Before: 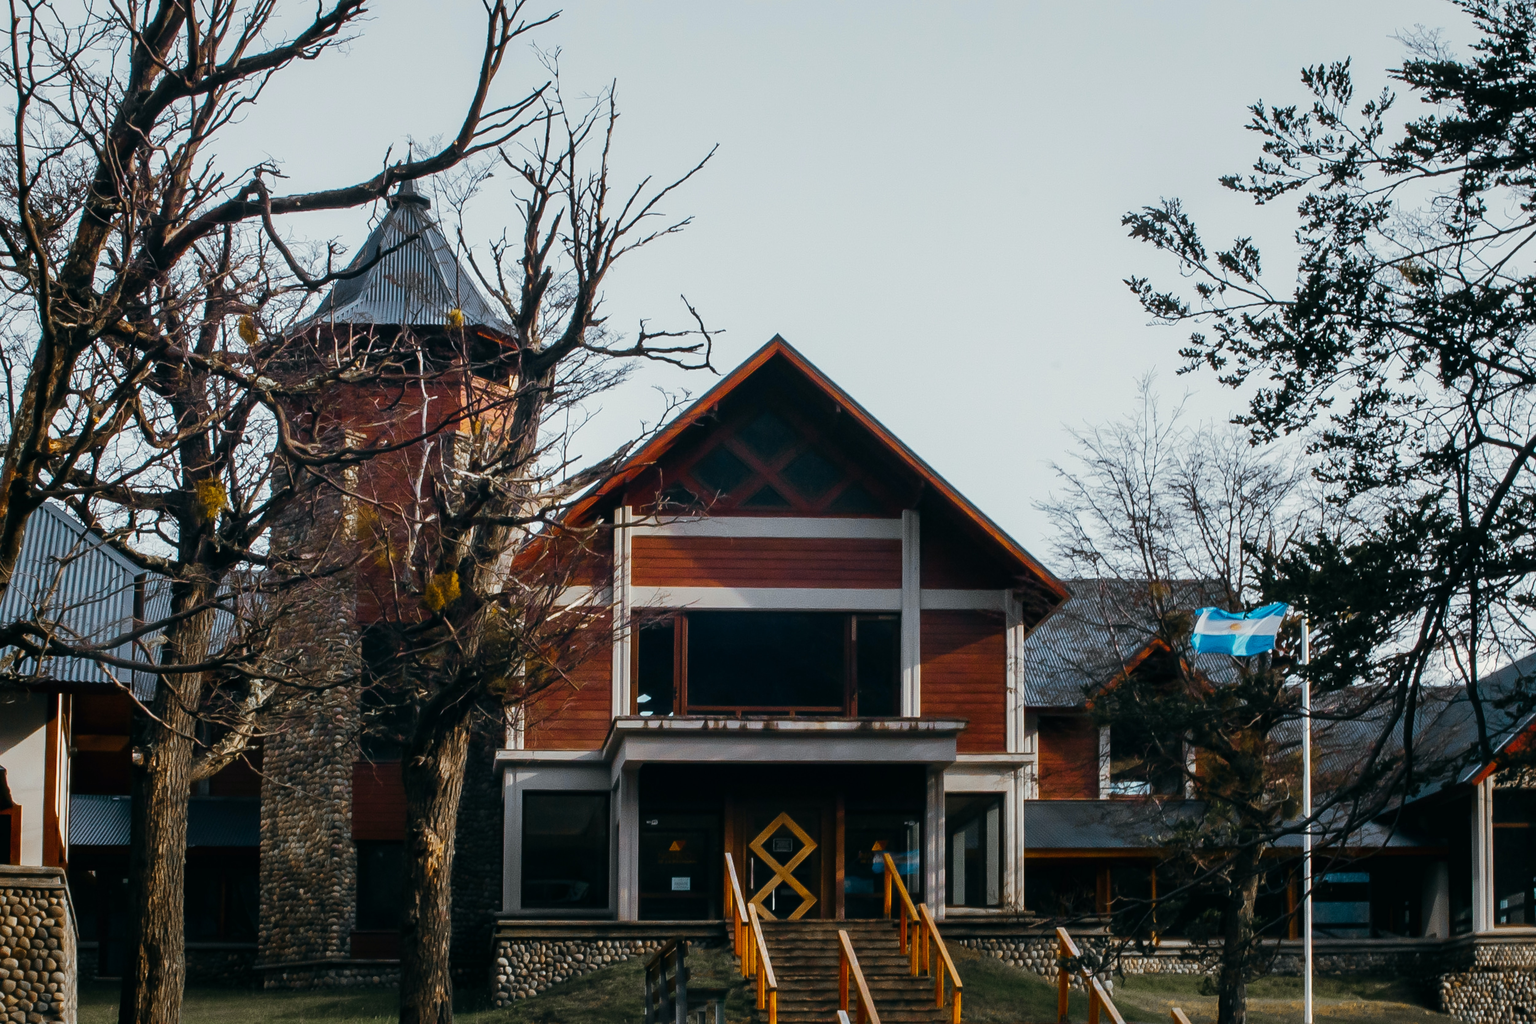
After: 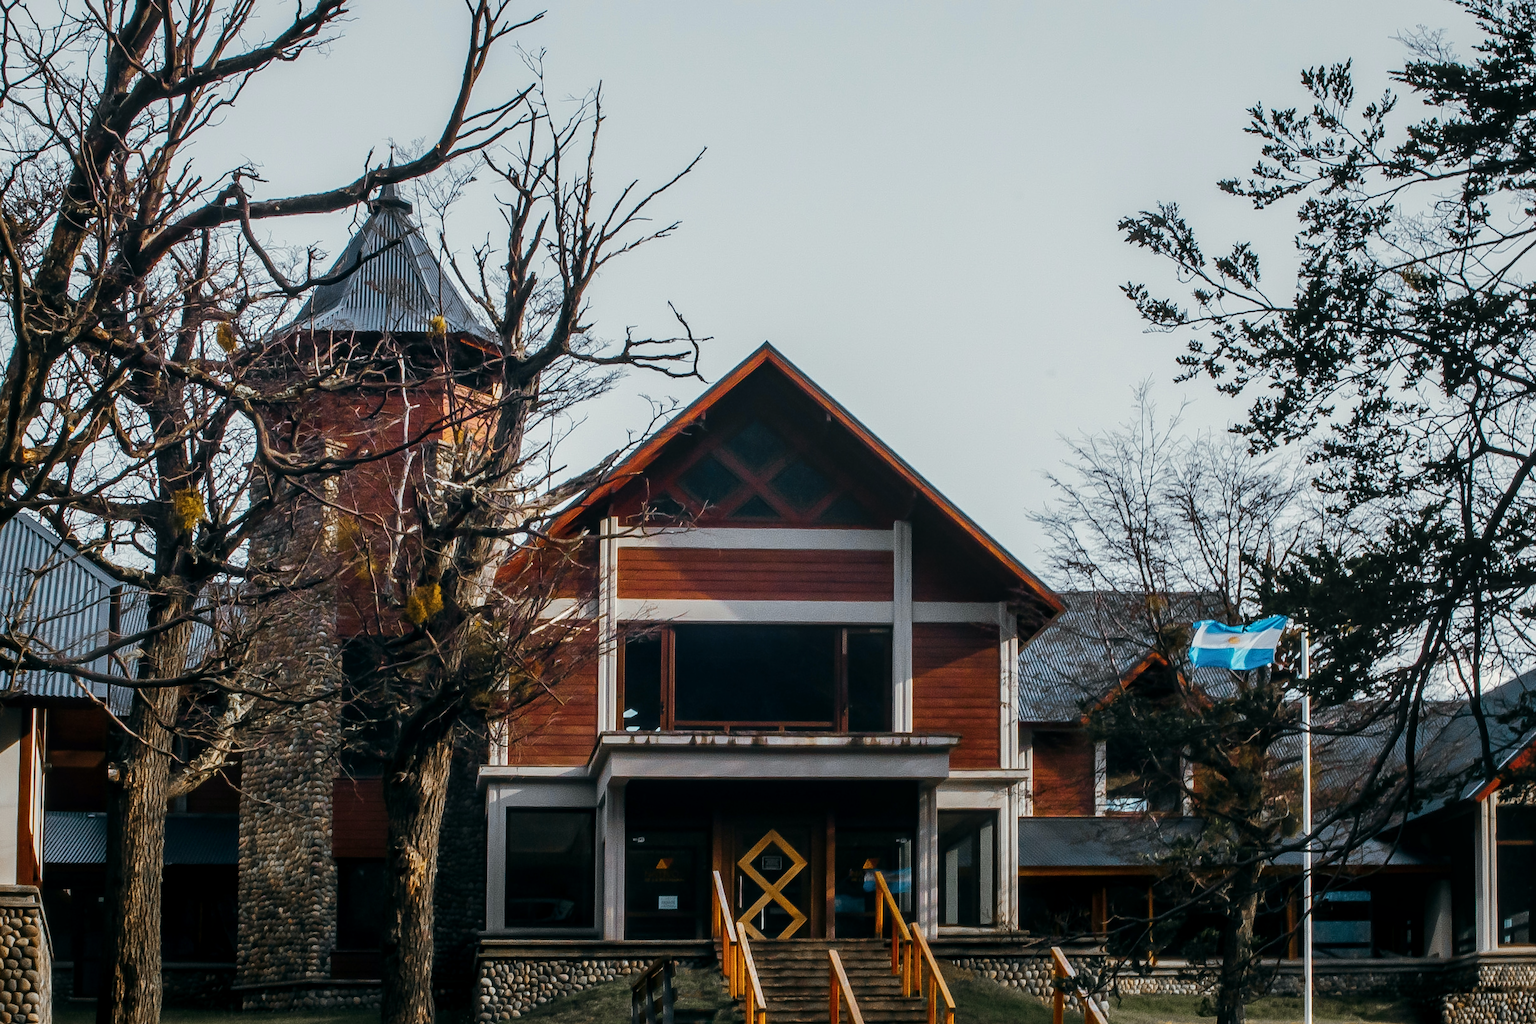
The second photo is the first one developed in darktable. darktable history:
sharpen: amount 0.2
crop: left 1.743%, right 0.268%, bottom 2.011%
white balance: red 1, blue 1
local contrast: on, module defaults
